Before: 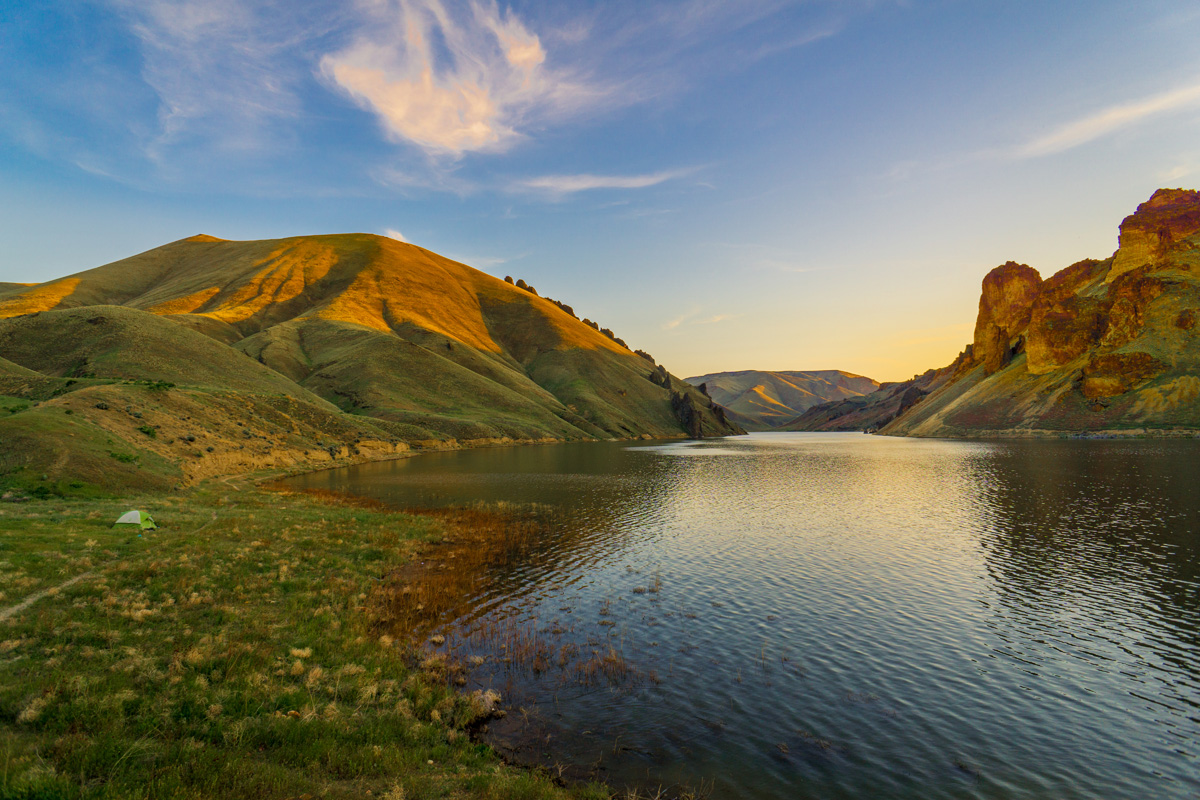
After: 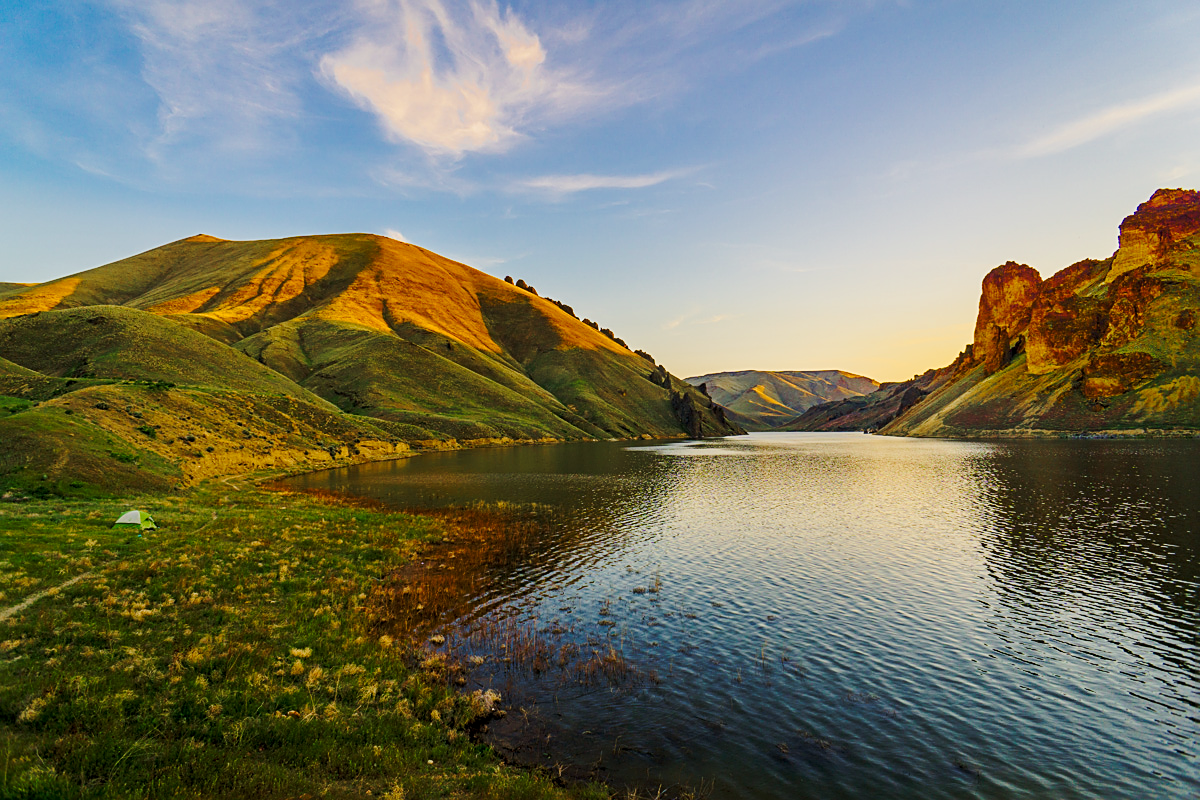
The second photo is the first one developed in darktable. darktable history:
tone curve: curves: ch0 [(0.017, 0) (0.107, 0.071) (0.295, 0.264) (0.447, 0.507) (0.54, 0.618) (0.733, 0.791) (0.879, 0.898) (1, 0.97)]; ch1 [(0, 0) (0.393, 0.415) (0.447, 0.448) (0.485, 0.497) (0.523, 0.515) (0.544, 0.55) (0.59, 0.609) (0.686, 0.686) (1, 1)]; ch2 [(0, 0) (0.369, 0.388) (0.449, 0.431) (0.499, 0.5) (0.521, 0.505) (0.53, 0.538) (0.579, 0.601) (0.669, 0.733) (1, 1)], preserve colors none
exposure: exposure 0.014 EV, compensate highlight preservation false
sharpen: on, module defaults
